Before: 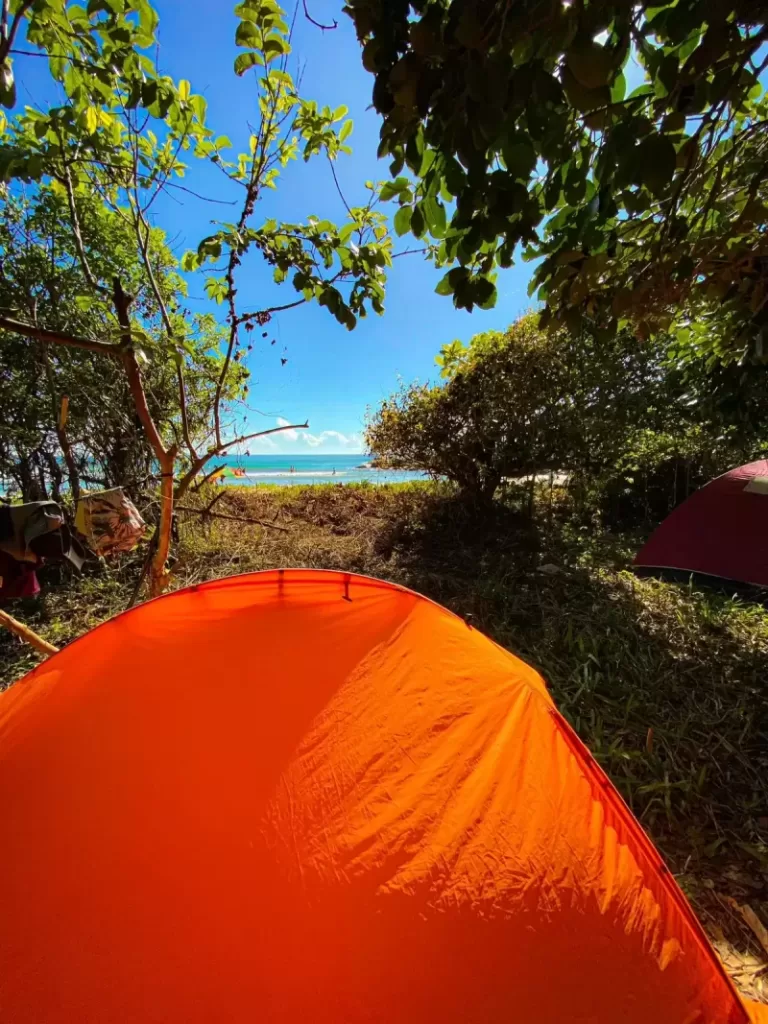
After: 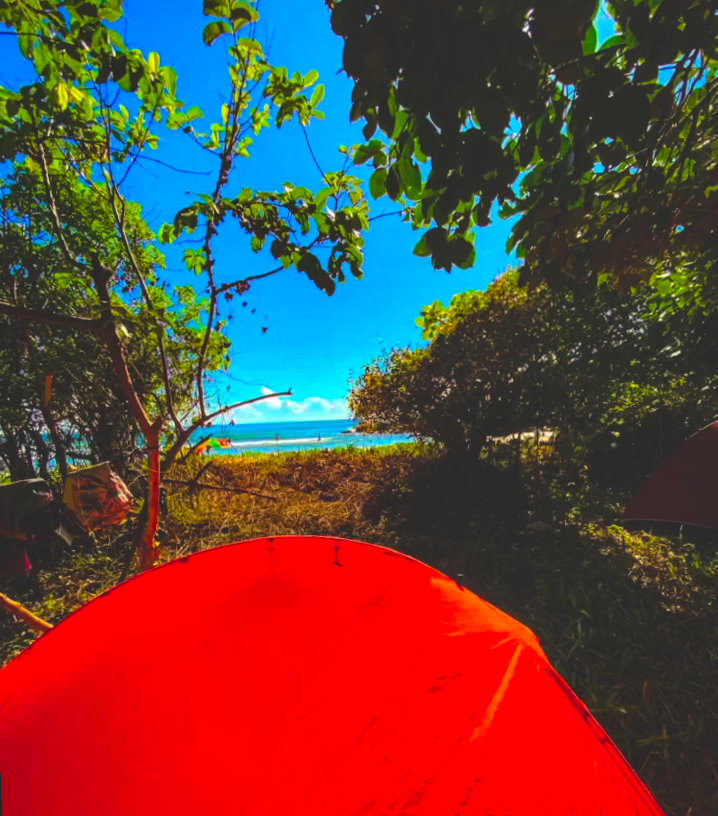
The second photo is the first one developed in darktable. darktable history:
crop and rotate: angle 0.2°, left 0.275%, right 3.127%, bottom 14.18%
rotate and perspective: rotation -2.12°, lens shift (vertical) 0.009, lens shift (horizontal) -0.008, automatic cropping original format, crop left 0.036, crop right 0.964, crop top 0.05, crop bottom 0.959
rgb curve: curves: ch0 [(0, 0.186) (0.314, 0.284) (0.775, 0.708) (1, 1)], compensate middle gray true, preserve colors none
color correction: saturation 1.8
local contrast: detail 130%
